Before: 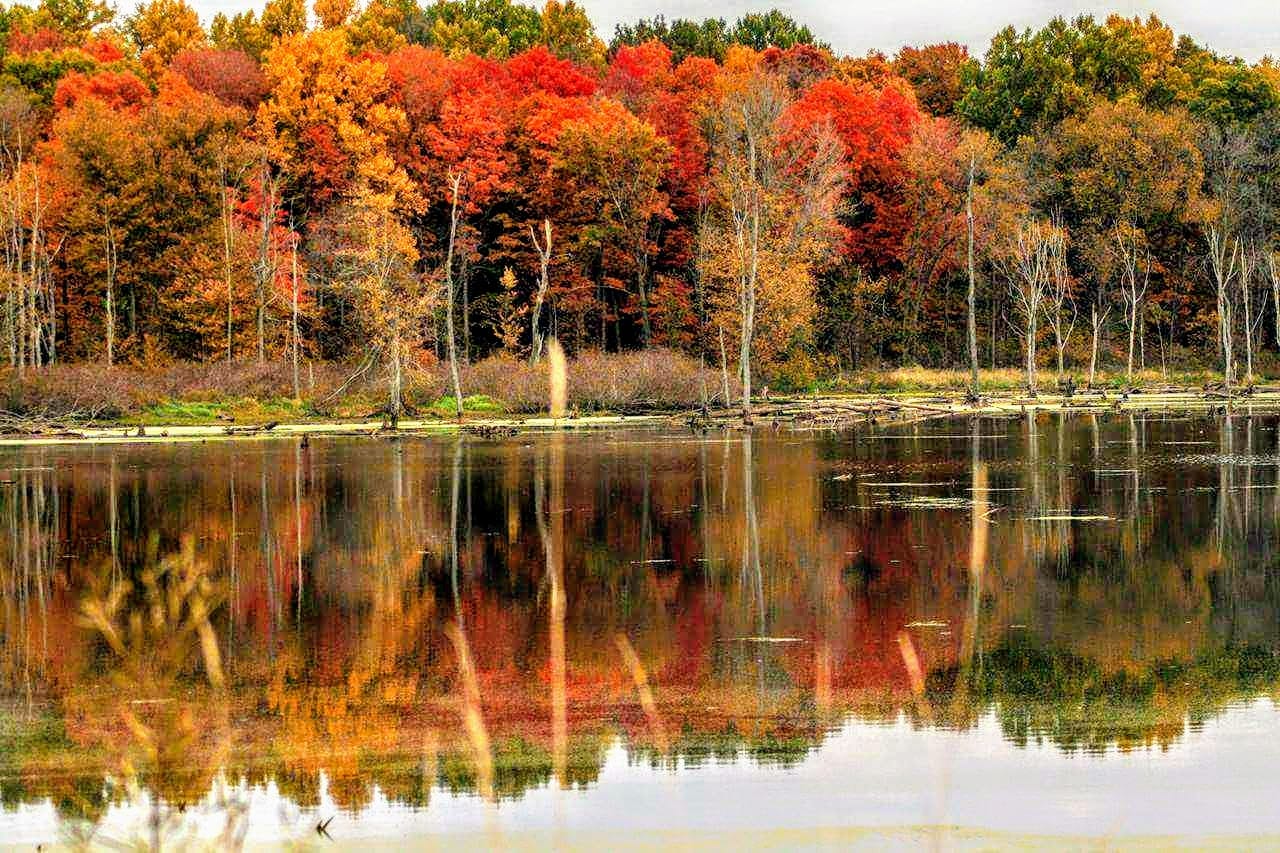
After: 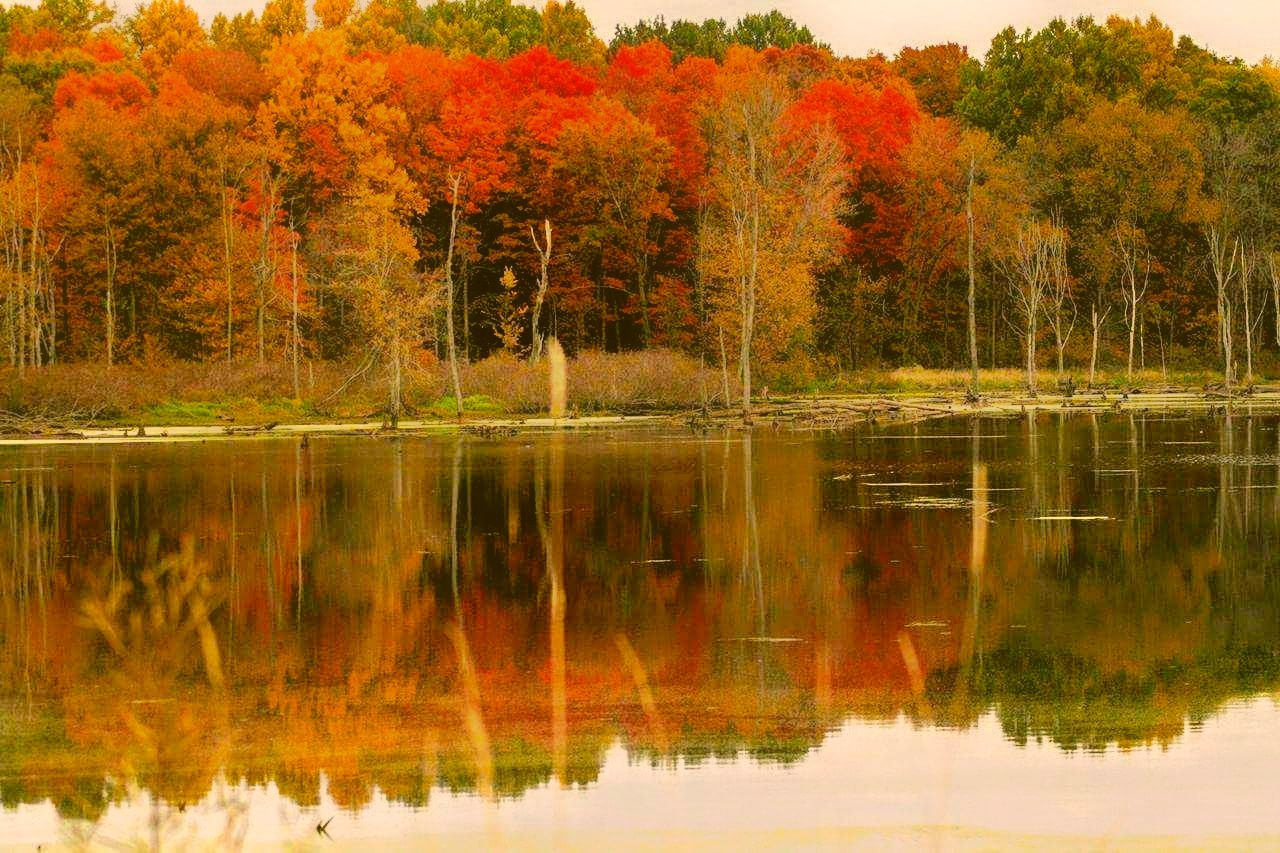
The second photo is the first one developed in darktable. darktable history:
color correction: highlights a* 8.7, highlights b* 15.37, shadows a* -0.599, shadows b* 26.05
contrast equalizer: y [[0.627 ×6], [0.563 ×6], [0 ×6], [0 ×6], [0 ×6]], mix -0.998
